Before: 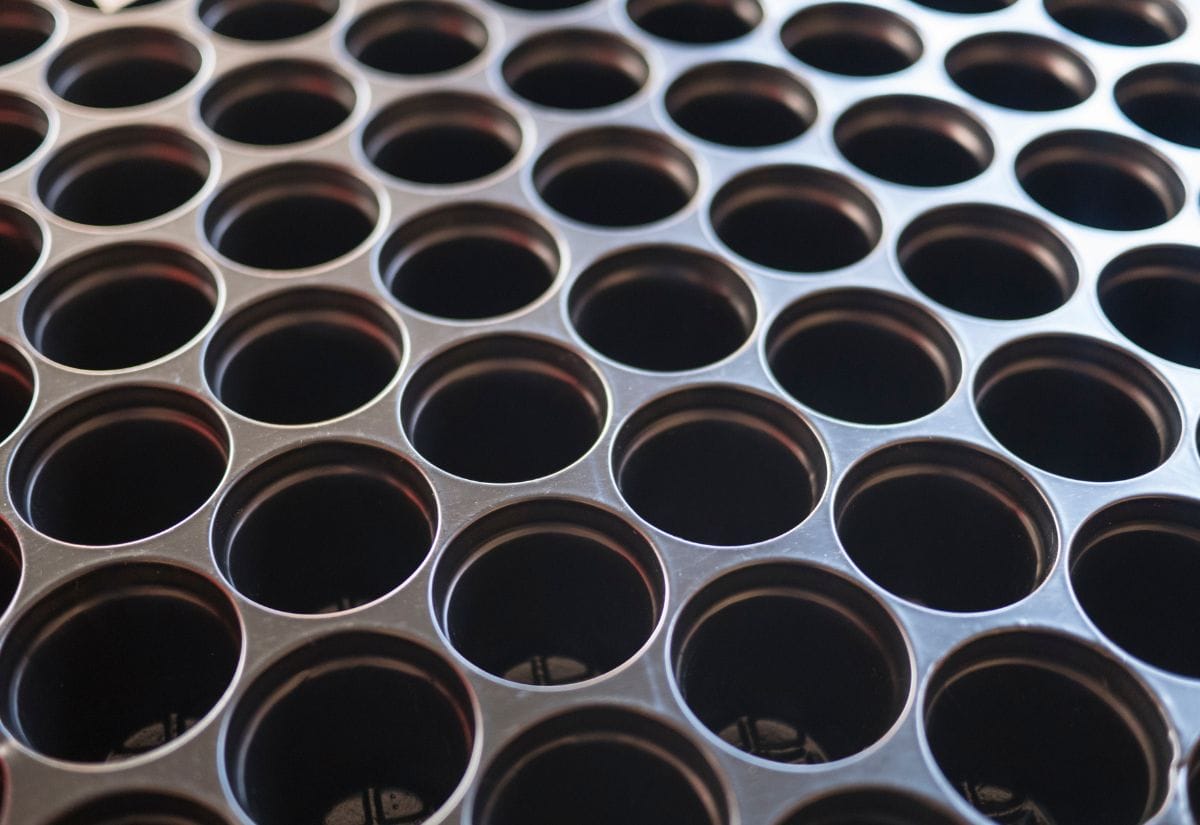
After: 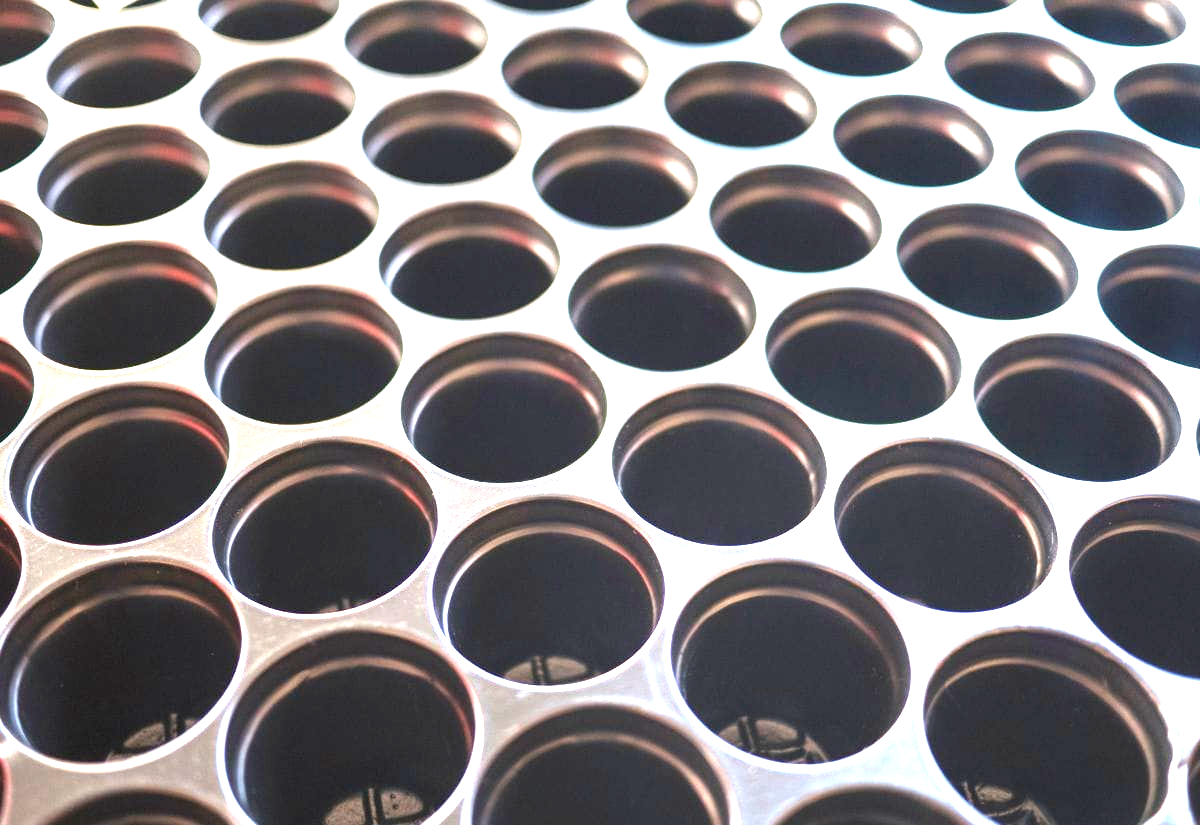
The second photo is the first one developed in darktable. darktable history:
exposure: black level correction 0, exposure 2.372 EV, compensate highlight preservation false
